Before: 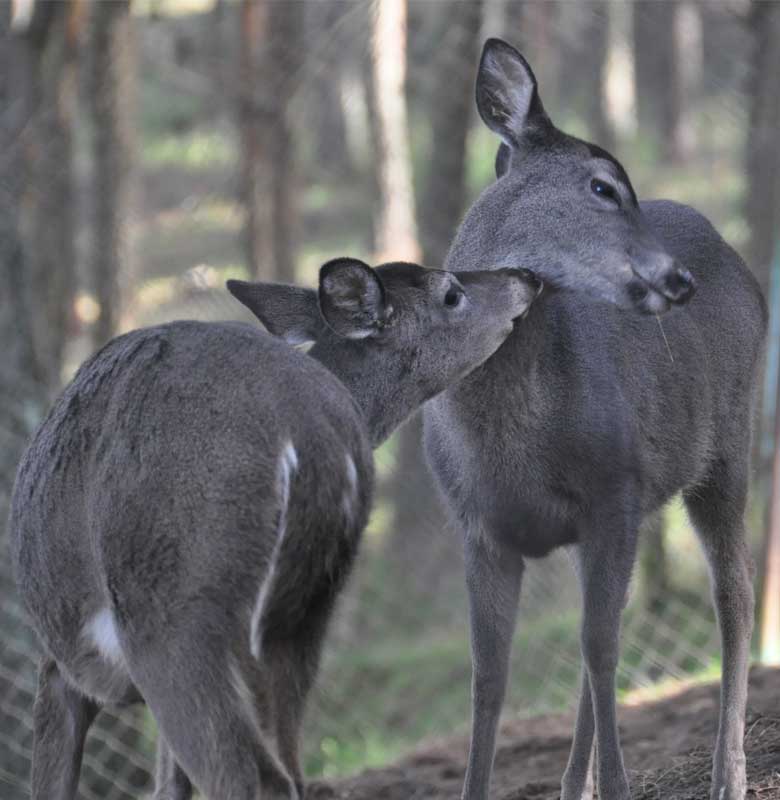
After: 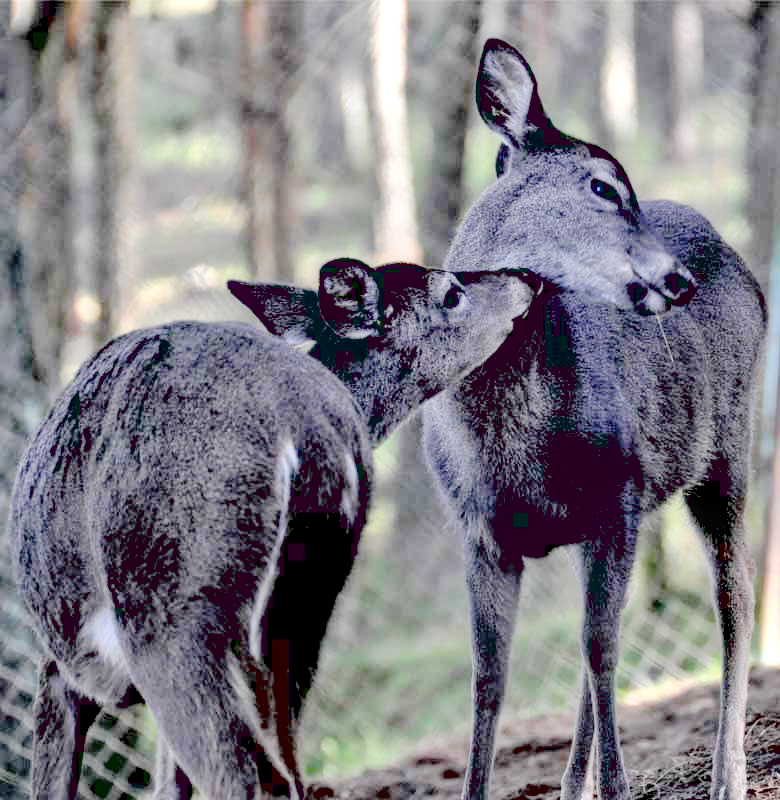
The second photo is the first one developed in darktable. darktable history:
tone curve: curves: ch0 [(0, 0) (0.003, 0.112) (0.011, 0.115) (0.025, 0.111) (0.044, 0.114) (0.069, 0.126) (0.1, 0.144) (0.136, 0.164) (0.177, 0.196) (0.224, 0.249) (0.277, 0.316) (0.335, 0.401) (0.399, 0.487) (0.468, 0.571) (0.543, 0.647) (0.623, 0.728) (0.709, 0.795) (0.801, 0.866) (0.898, 0.933) (1, 1)], preserve colors none
contrast brightness saturation: brightness 0.28
local contrast: detail 130%
exposure: black level correction 0.056, compensate highlight preservation false
tone equalizer: on, module defaults
